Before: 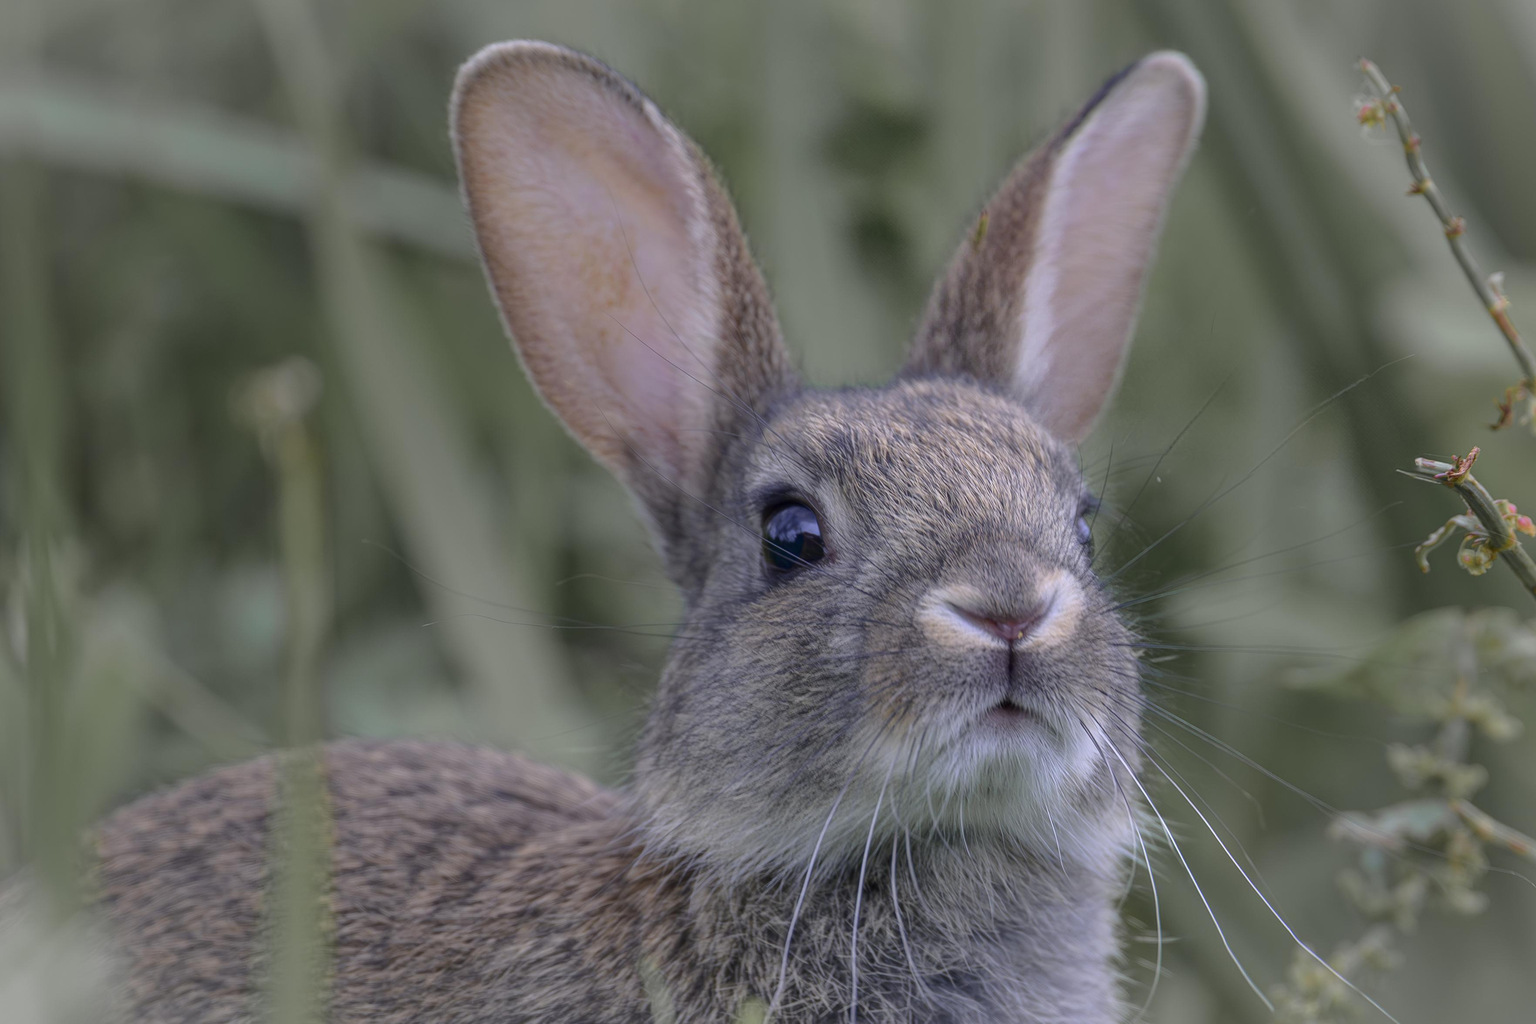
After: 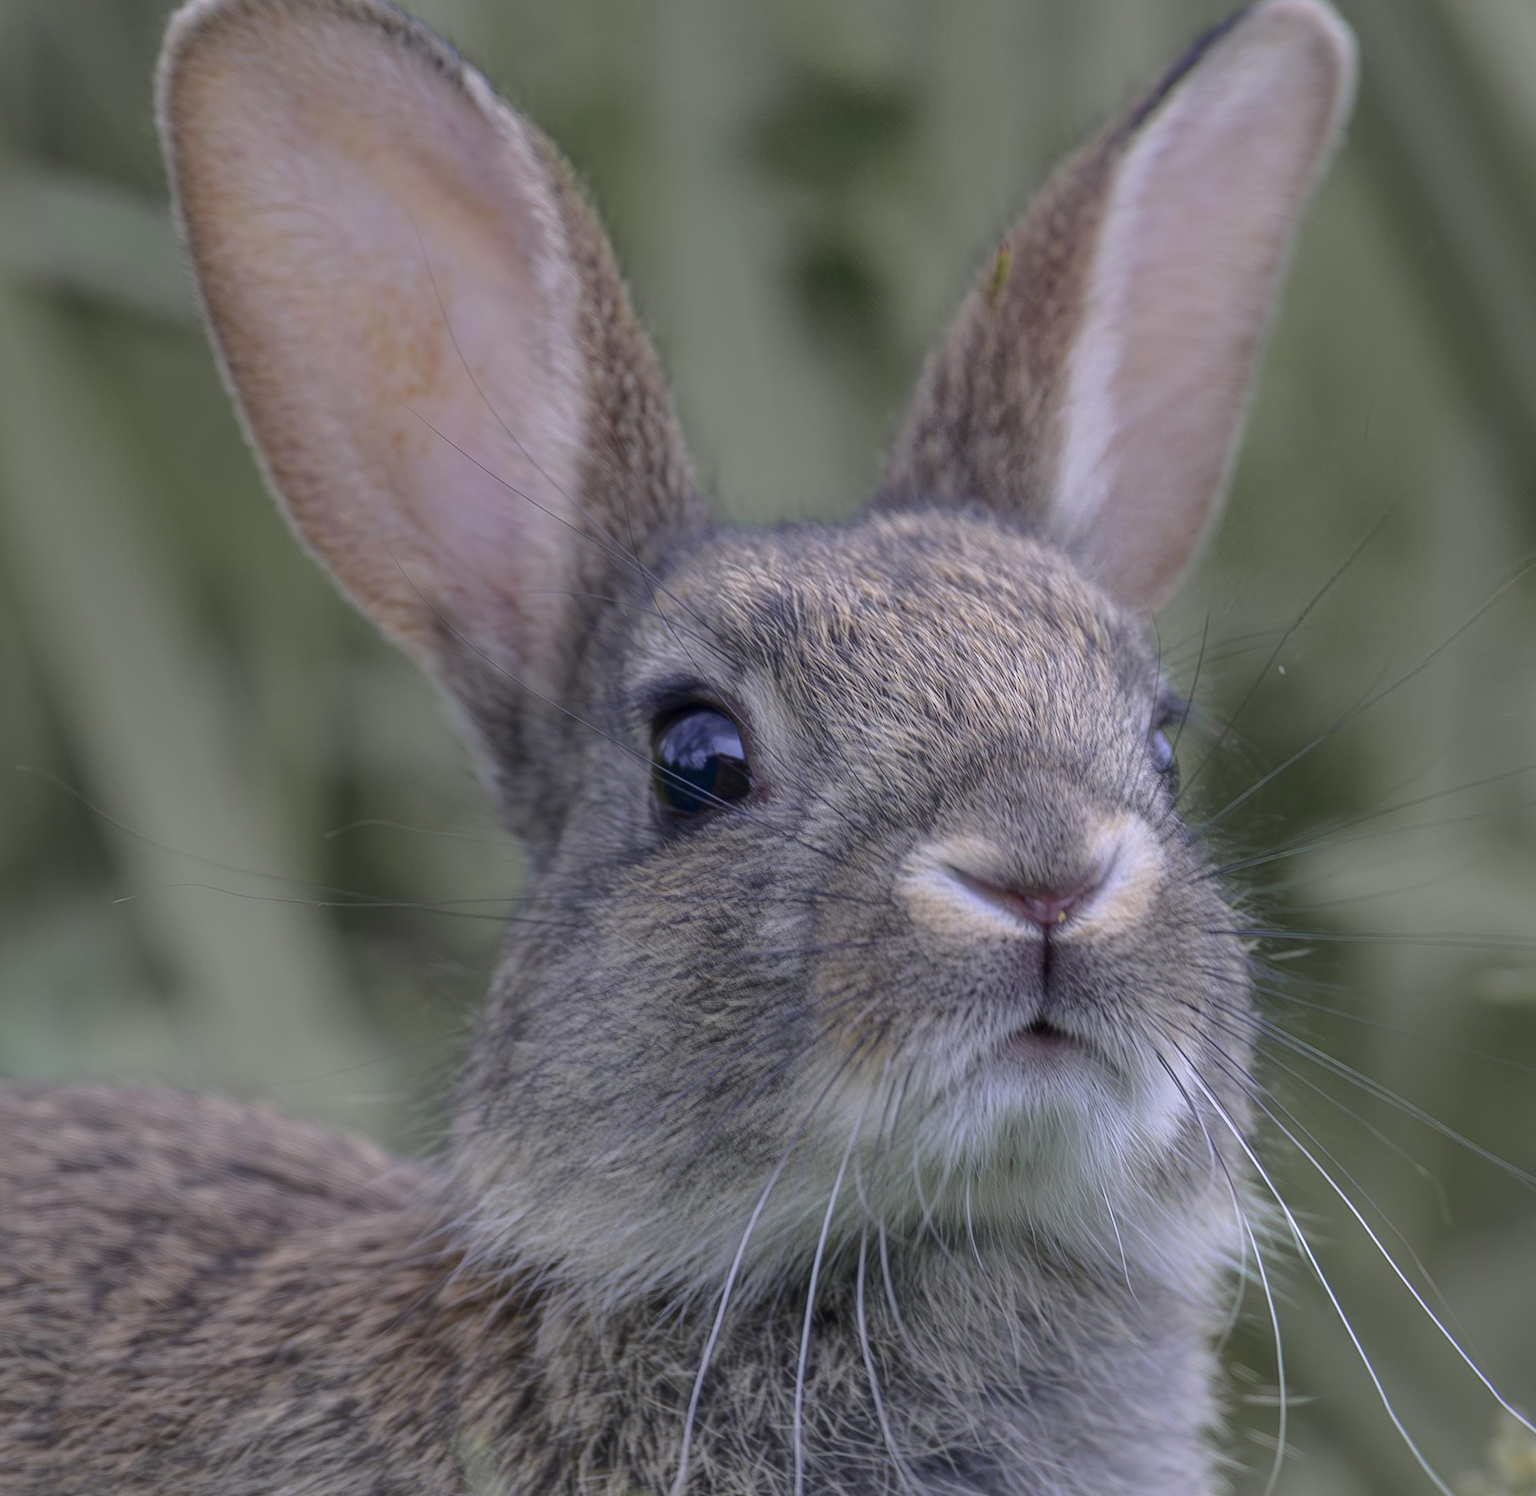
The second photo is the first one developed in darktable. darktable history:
crop and rotate: left 22.884%, top 5.631%, right 14.099%, bottom 2.273%
